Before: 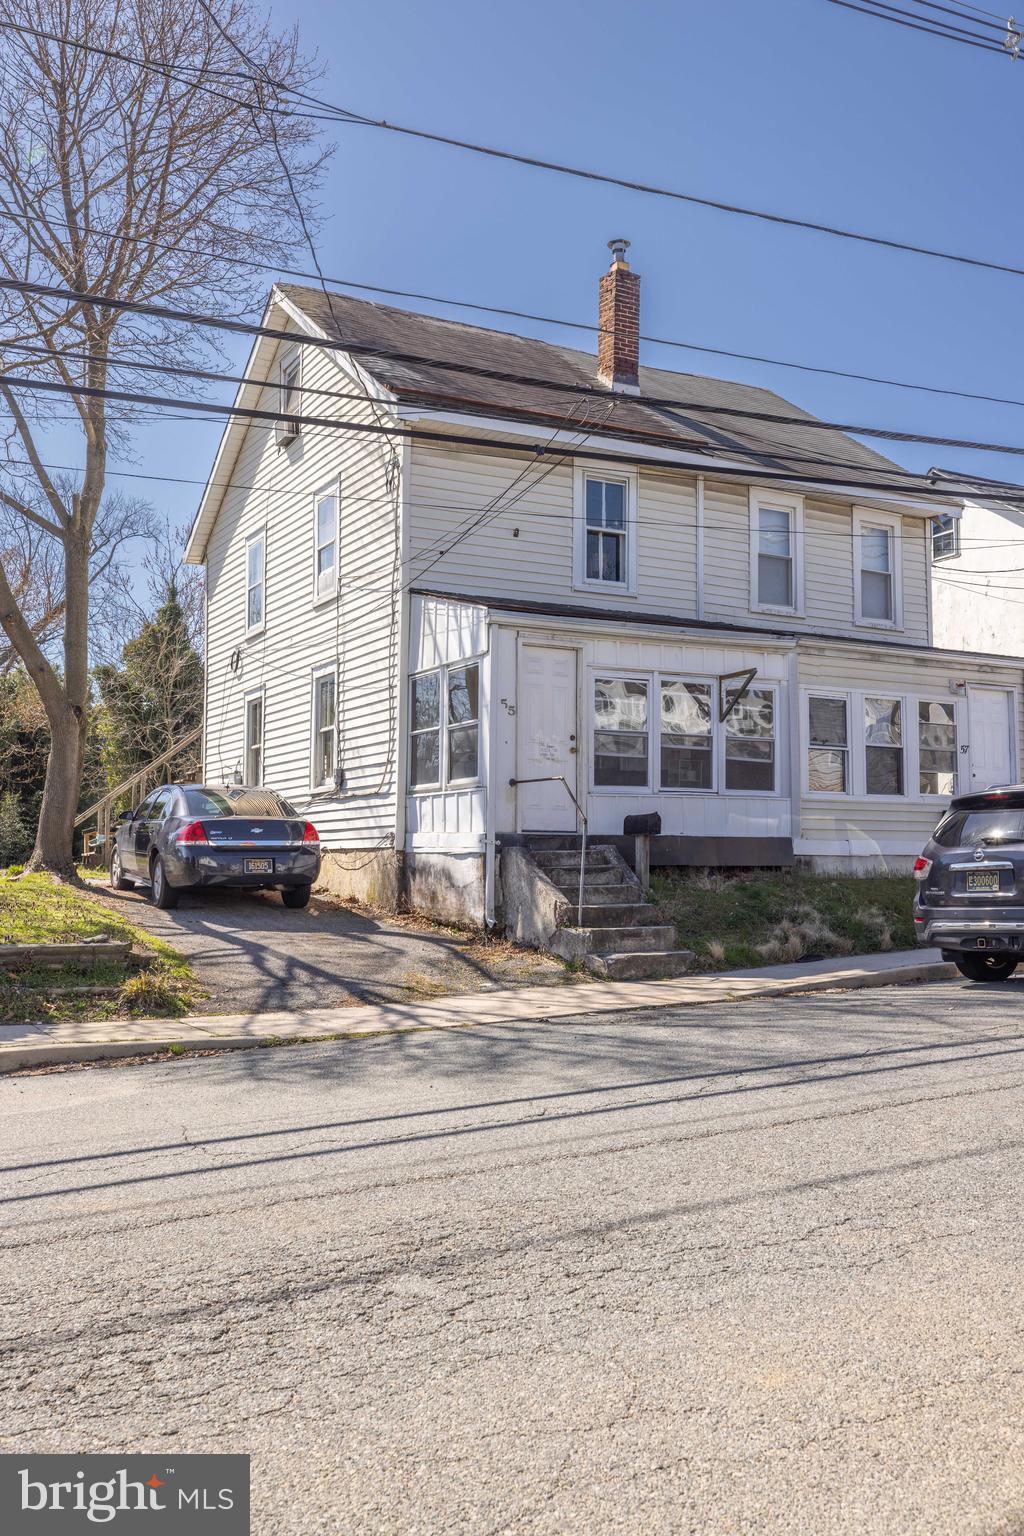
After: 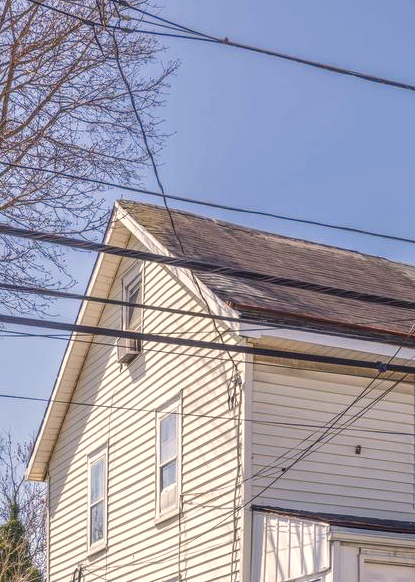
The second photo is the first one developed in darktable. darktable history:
color balance rgb: shadows lift › chroma 2%, shadows lift › hue 247.2°, power › chroma 0.3%, power › hue 25.2°, highlights gain › chroma 3%, highlights gain › hue 60°, global offset › luminance 0.75%, perceptual saturation grading › global saturation 20%, perceptual saturation grading › highlights -20%, perceptual saturation grading › shadows 30%, global vibrance 20%
crop: left 15.452%, top 5.459%, right 43.956%, bottom 56.62%
local contrast: on, module defaults
